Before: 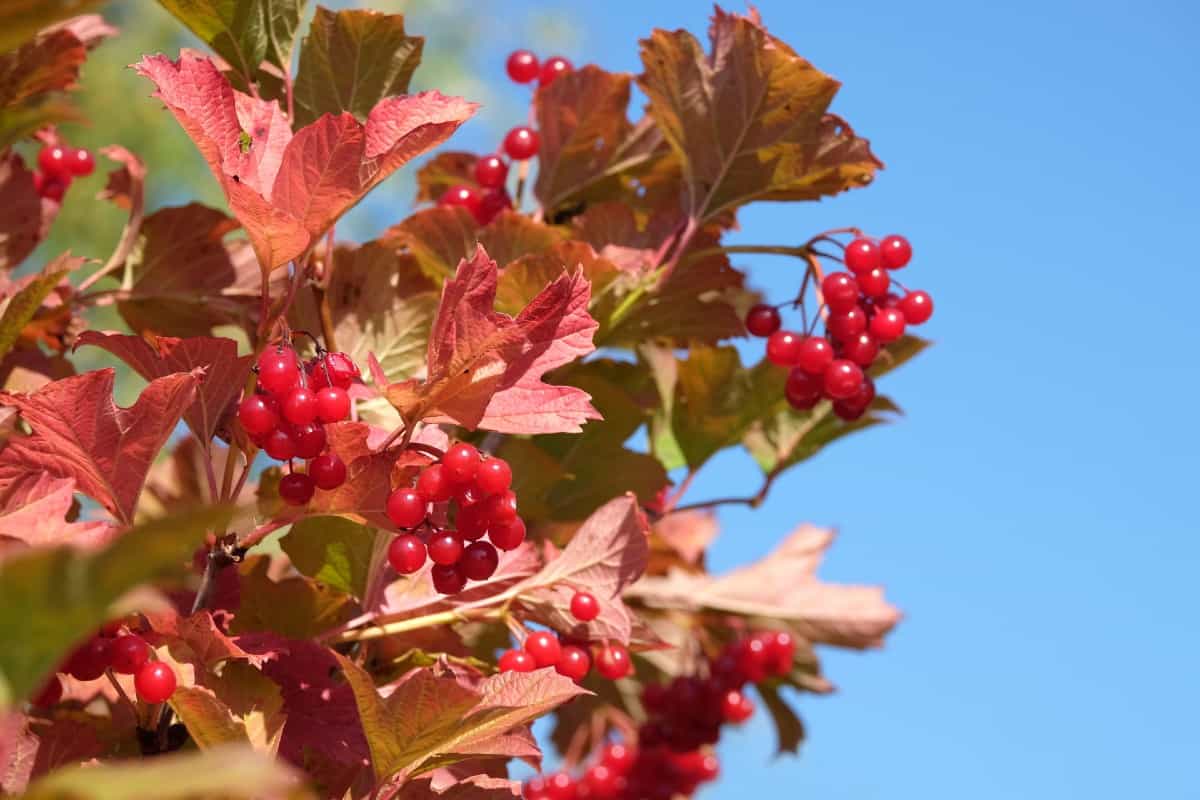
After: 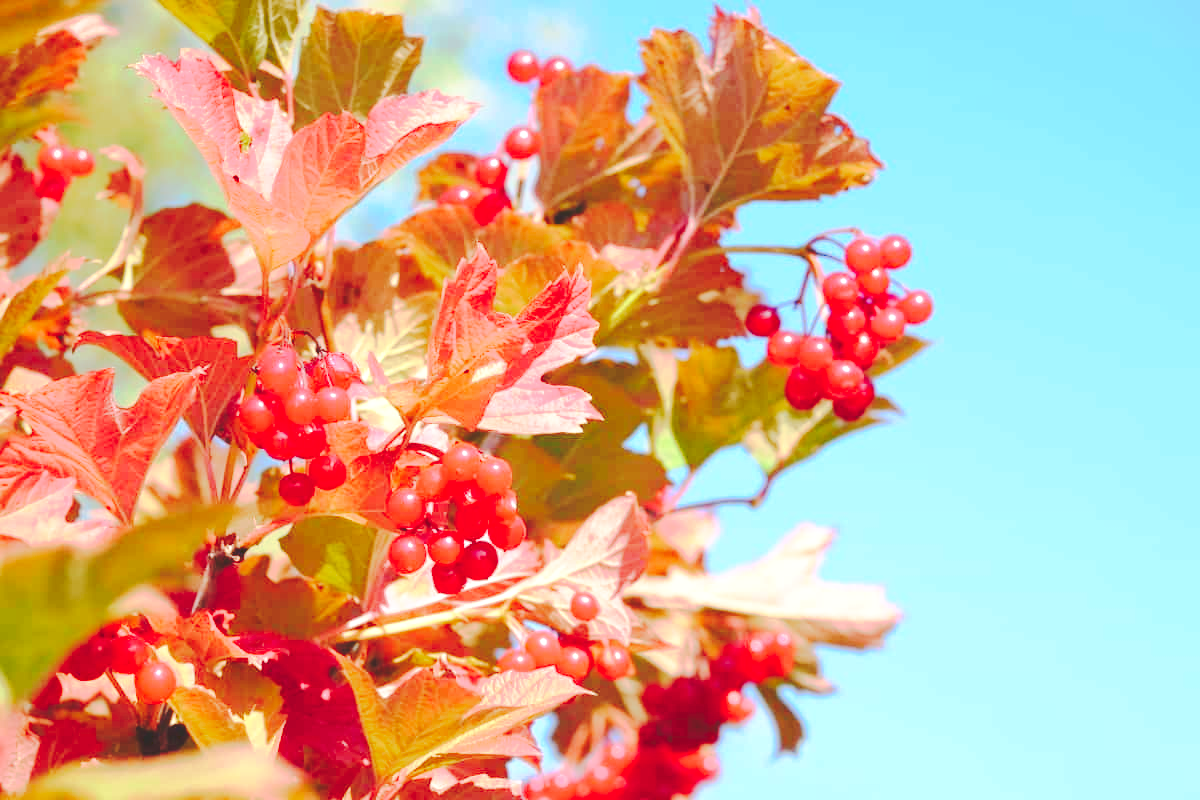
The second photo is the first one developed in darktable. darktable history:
tone curve: curves: ch0 [(0, 0) (0.003, 0.098) (0.011, 0.099) (0.025, 0.103) (0.044, 0.114) (0.069, 0.13) (0.1, 0.142) (0.136, 0.161) (0.177, 0.189) (0.224, 0.224) (0.277, 0.266) (0.335, 0.32) (0.399, 0.38) (0.468, 0.45) (0.543, 0.522) (0.623, 0.598) (0.709, 0.669) (0.801, 0.731) (0.898, 0.786) (1, 1)], preserve colors none
exposure: exposure 0.607 EV, compensate highlight preservation false
base curve: curves: ch0 [(0, 0) (0.028, 0.03) (0.121, 0.232) (0.46, 0.748) (0.859, 0.968) (1, 1)], preserve colors none
levels: levels [0, 0.445, 1]
